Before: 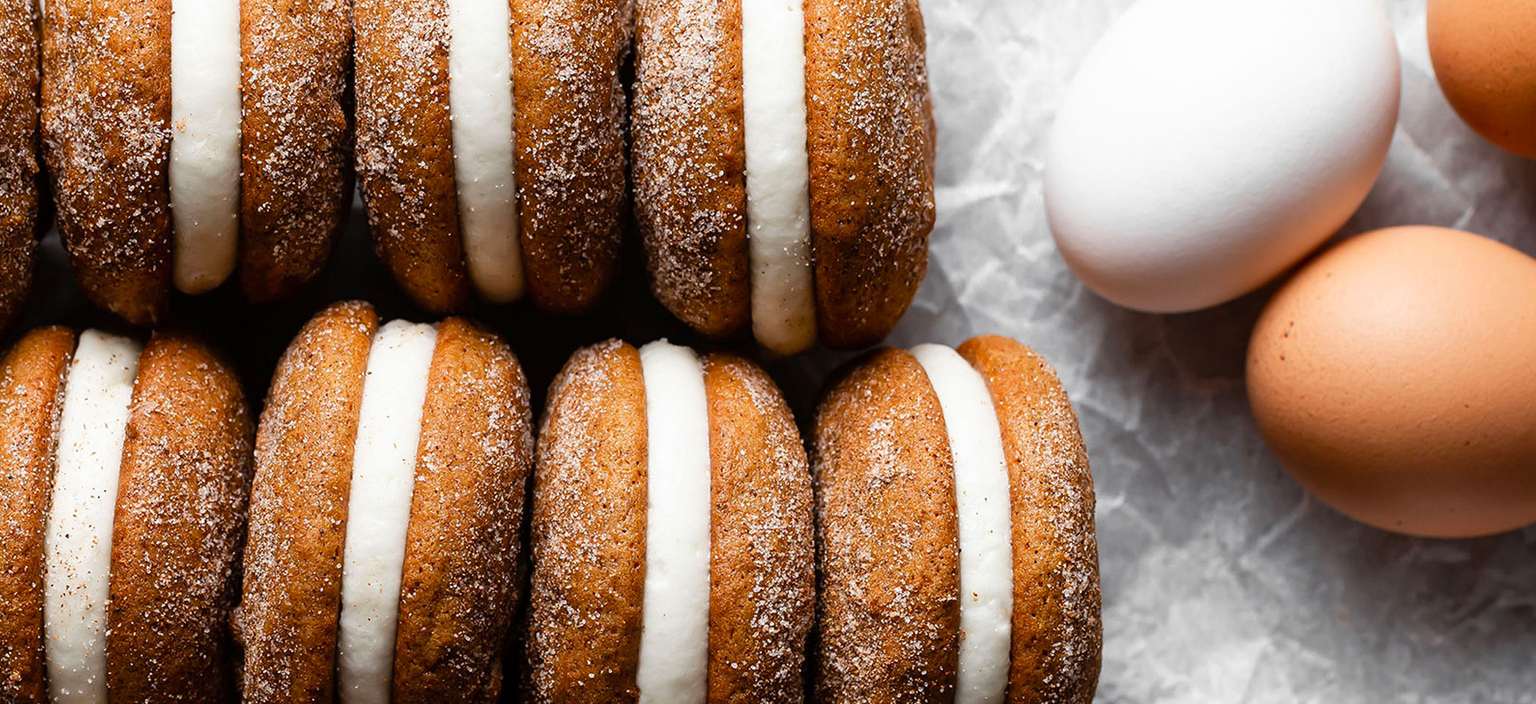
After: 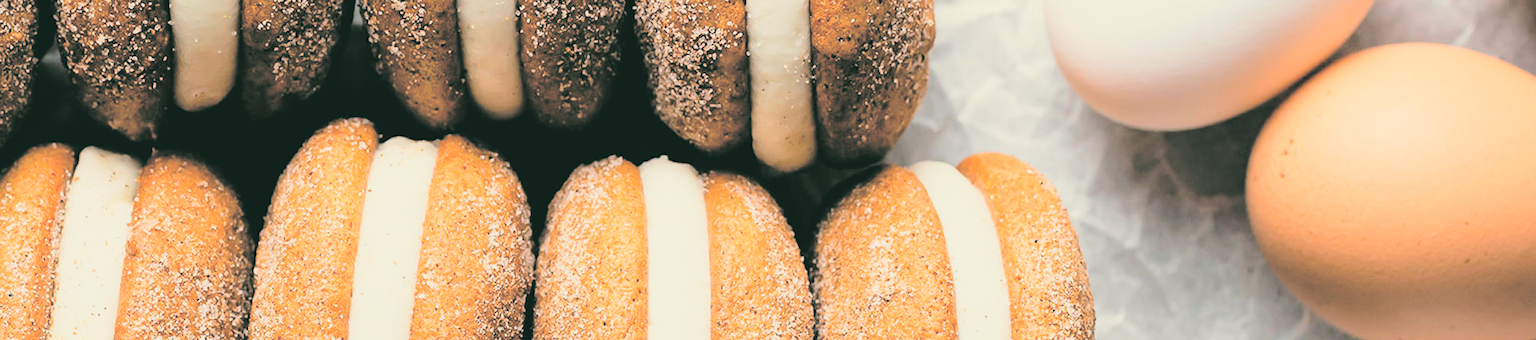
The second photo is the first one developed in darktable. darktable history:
color balance: gamma [0.9, 0.988, 0.975, 1.025], gain [1.05, 1, 1, 1]
contrast brightness saturation: brightness 1
color correction: highlights a* -0.482, highlights b* 9.48, shadows a* -9.48, shadows b* 0.803
crop and rotate: top 26.056%, bottom 25.543%
filmic rgb: black relative exposure -7.65 EV, white relative exposure 4.56 EV, hardness 3.61
